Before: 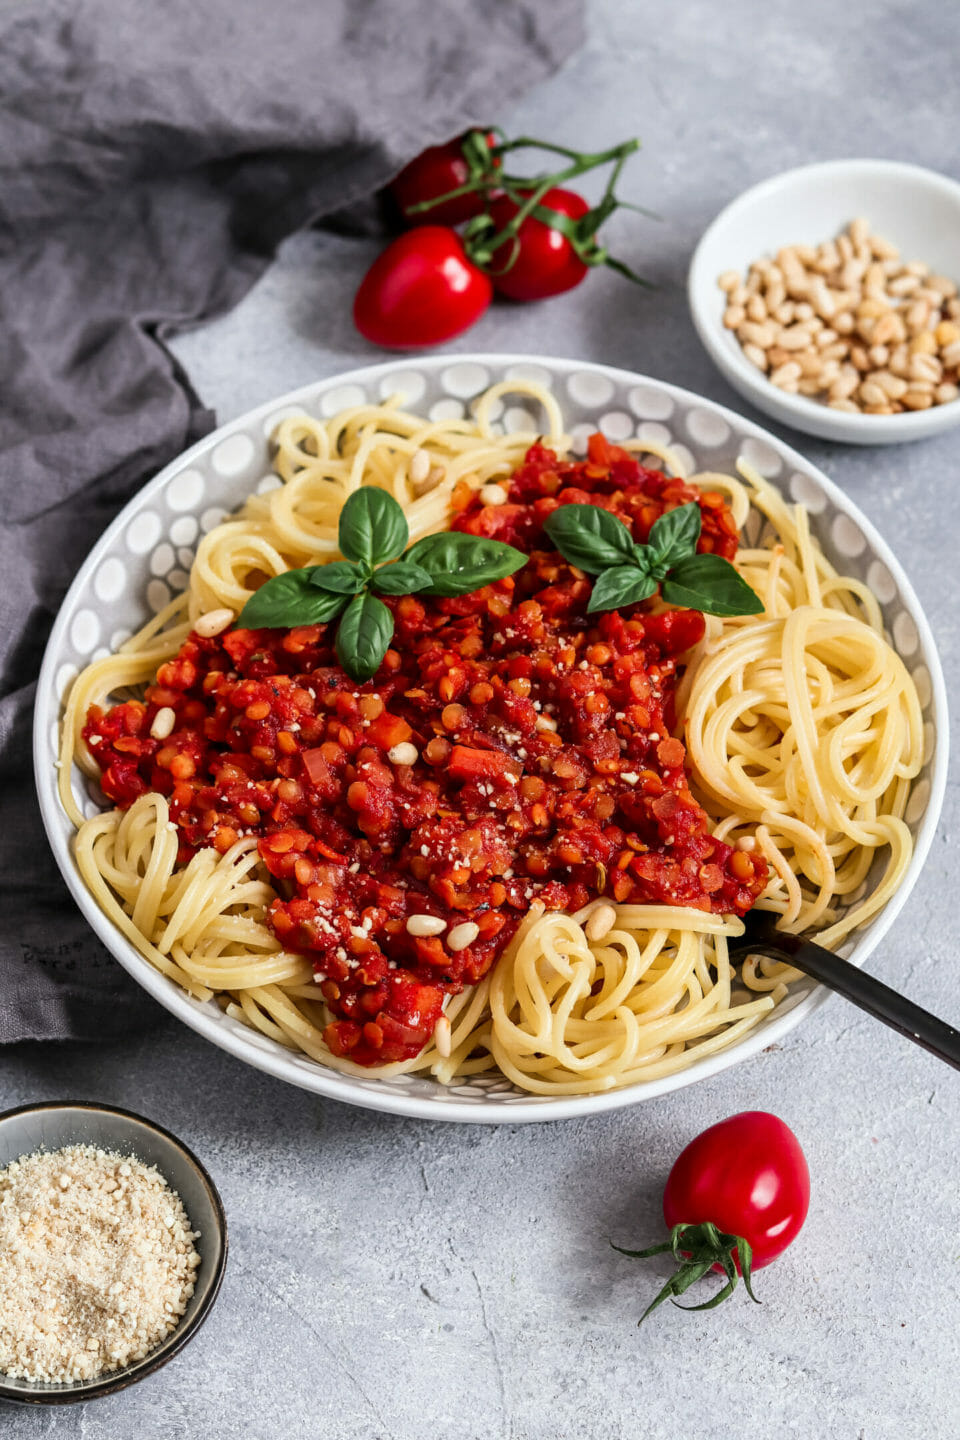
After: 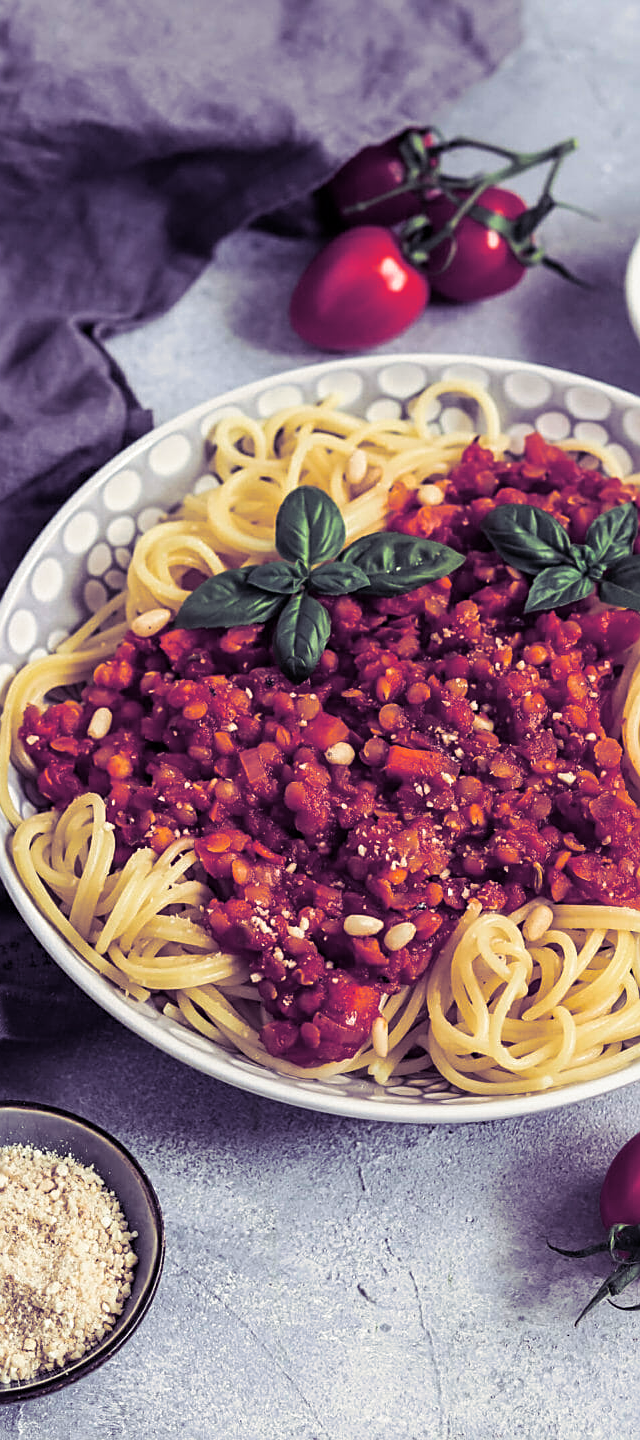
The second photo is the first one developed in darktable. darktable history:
crop and rotate: left 6.617%, right 26.717%
sharpen: on, module defaults
velvia: on, module defaults
split-toning: shadows › hue 255.6°, shadows › saturation 0.66, highlights › hue 43.2°, highlights › saturation 0.68, balance -50.1
